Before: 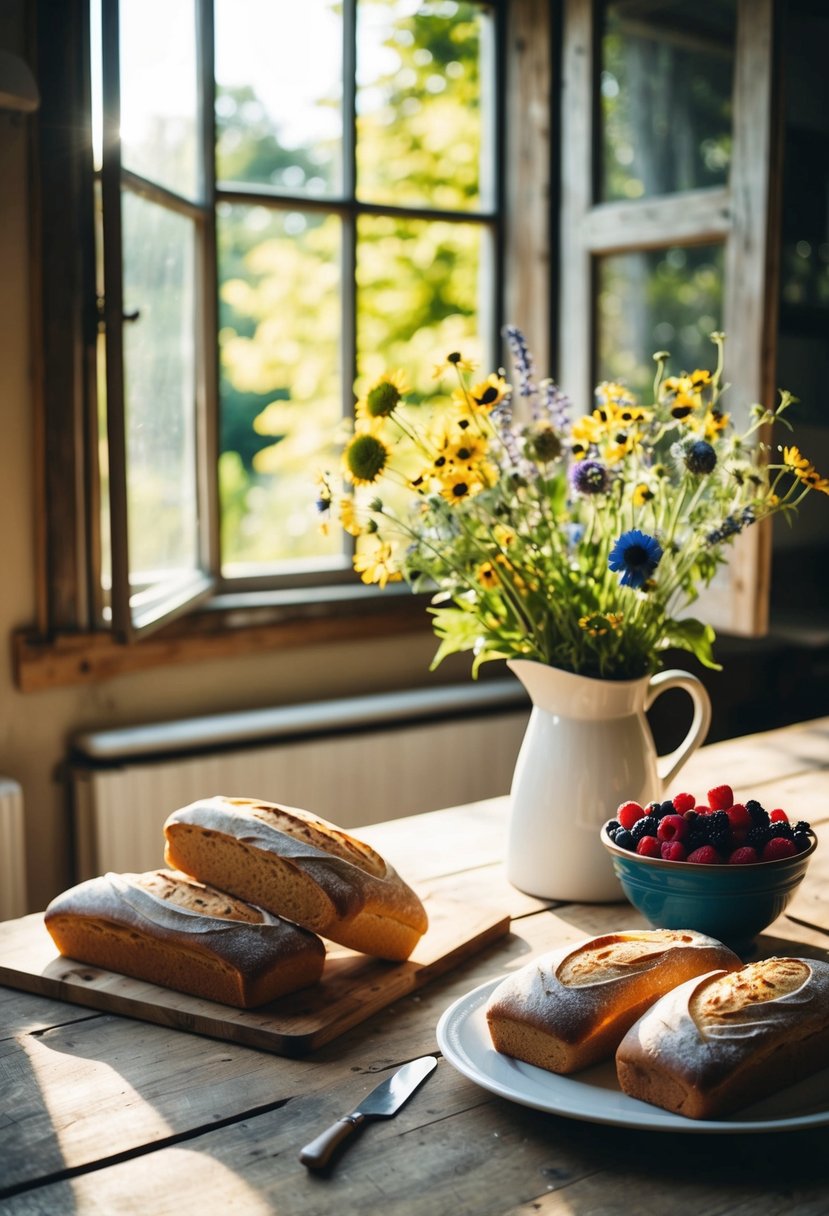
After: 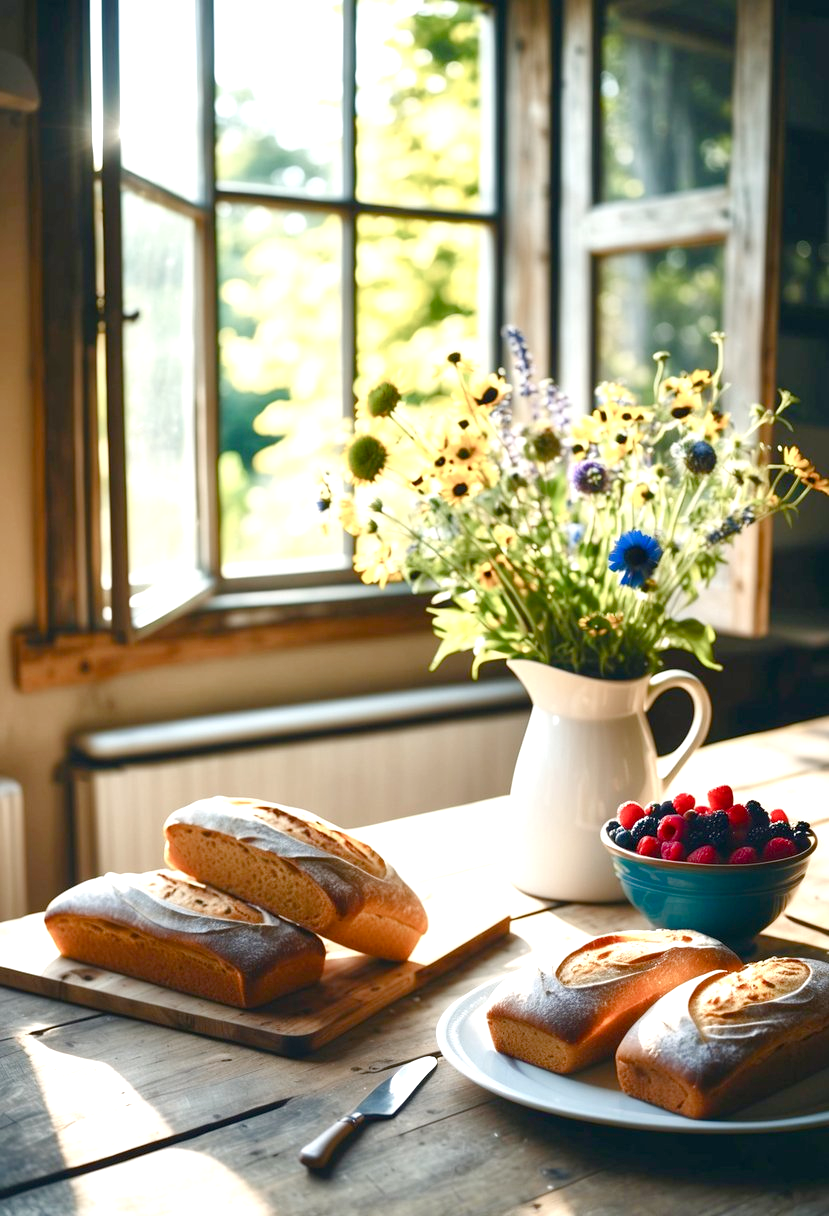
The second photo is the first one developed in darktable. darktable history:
exposure: black level correction 0.001, exposure 0.955 EV, compensate highlight preservation false
color balance rgb: power › hue 73.11°, perceptual saturation grading › global saturation 20%, perceptual saturation grading › highlights -49.447%, perceptual saturation grading › shadows 25.418%, contrast -10.51%
